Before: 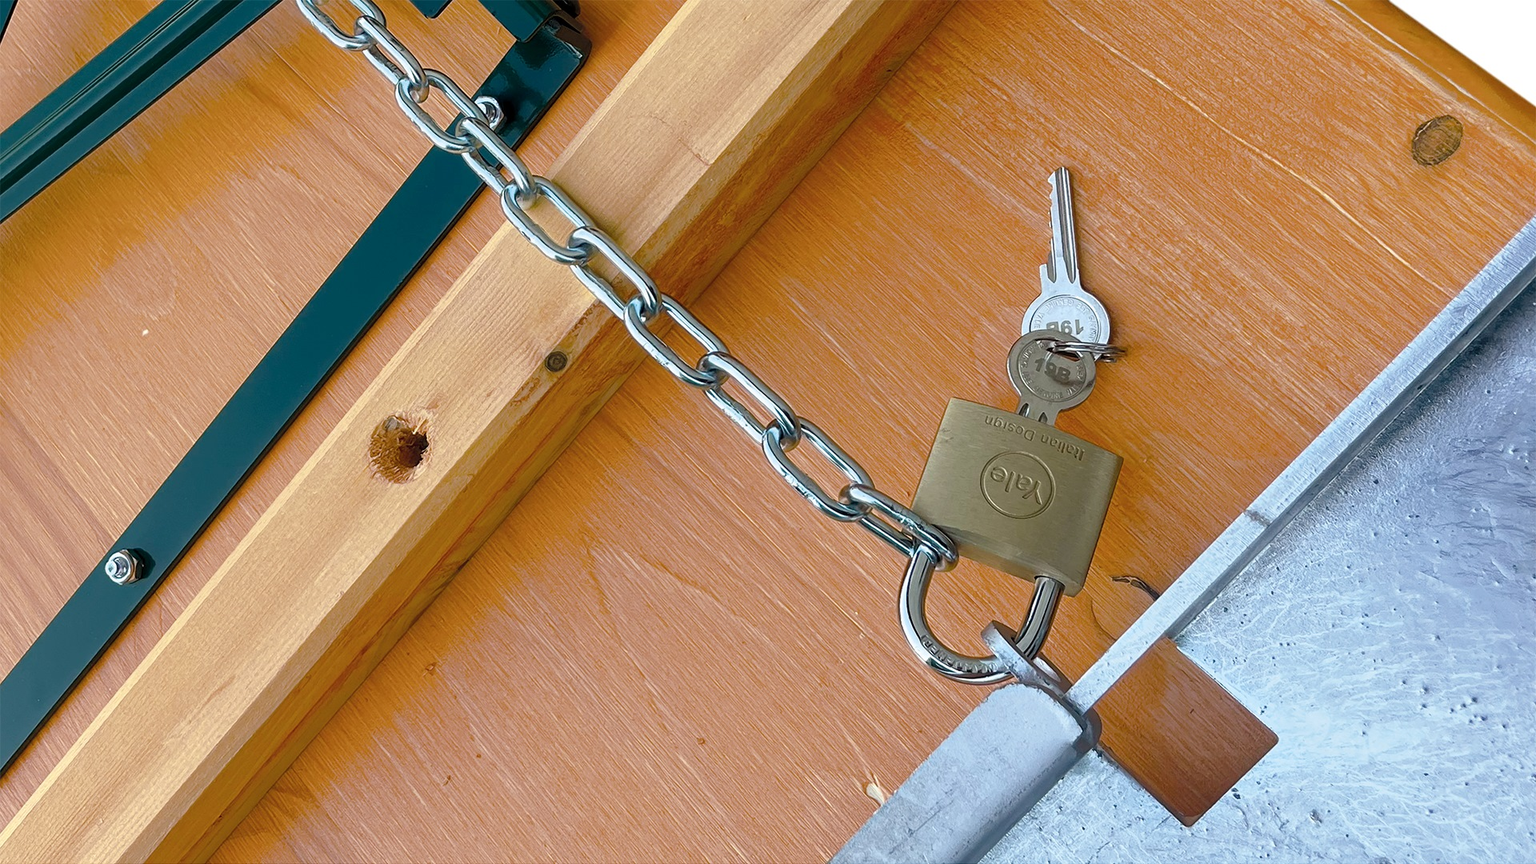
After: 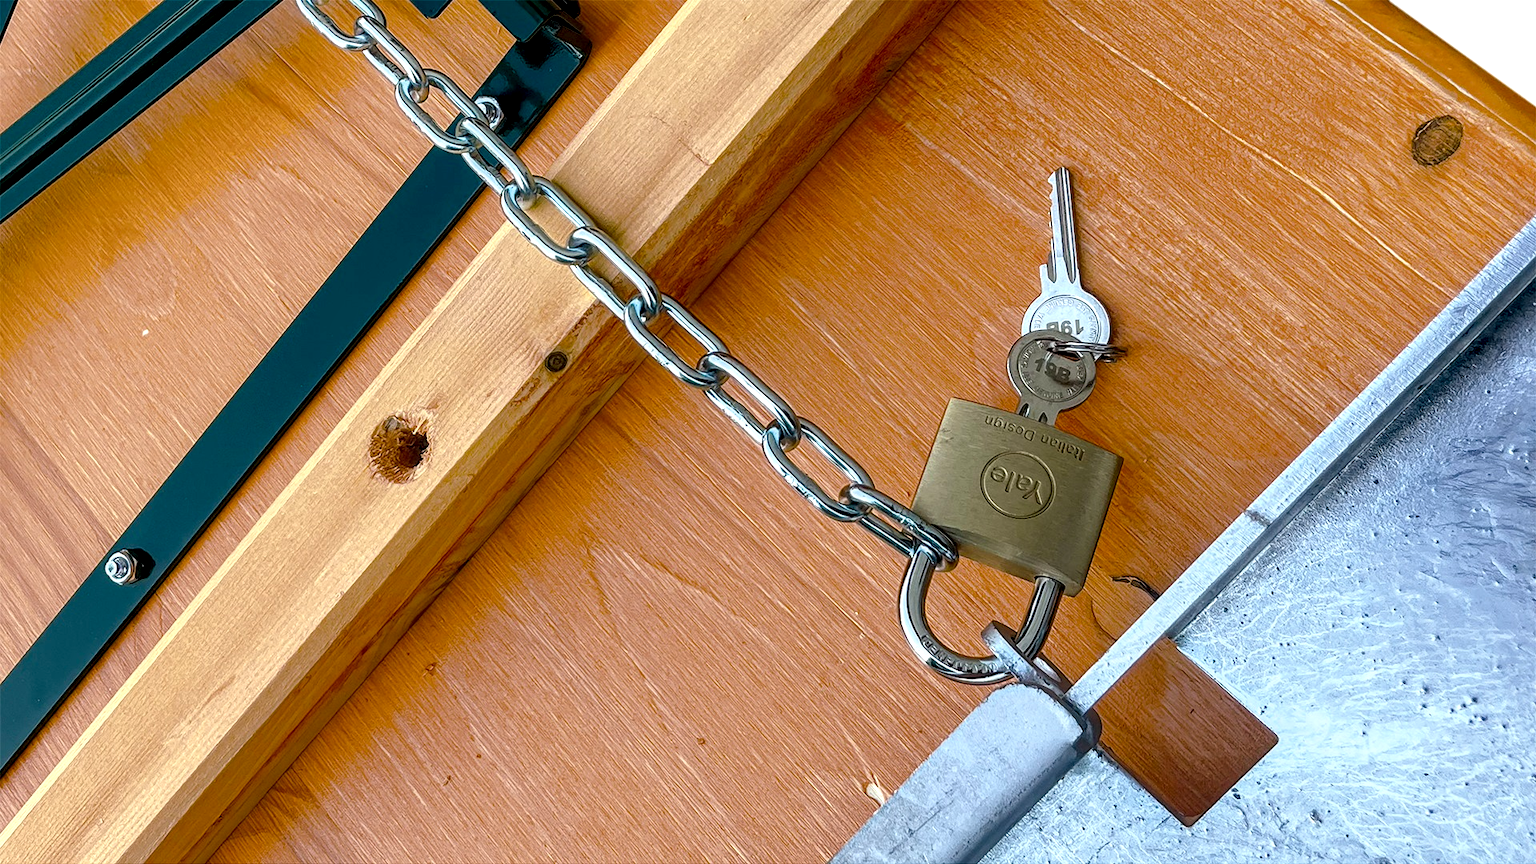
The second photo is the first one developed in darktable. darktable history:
contrast brightness saturation: contrast 0.04, saturation 0.16
local contrast: highlights 60%, shadows 60%, detail 160%
